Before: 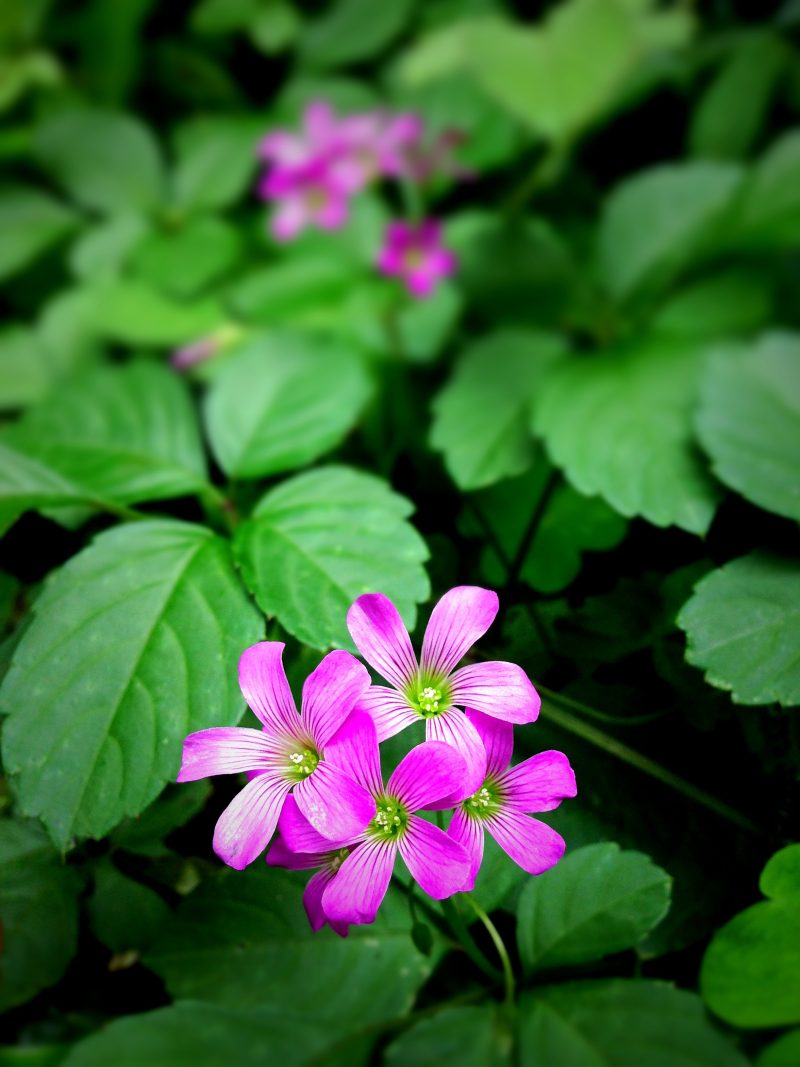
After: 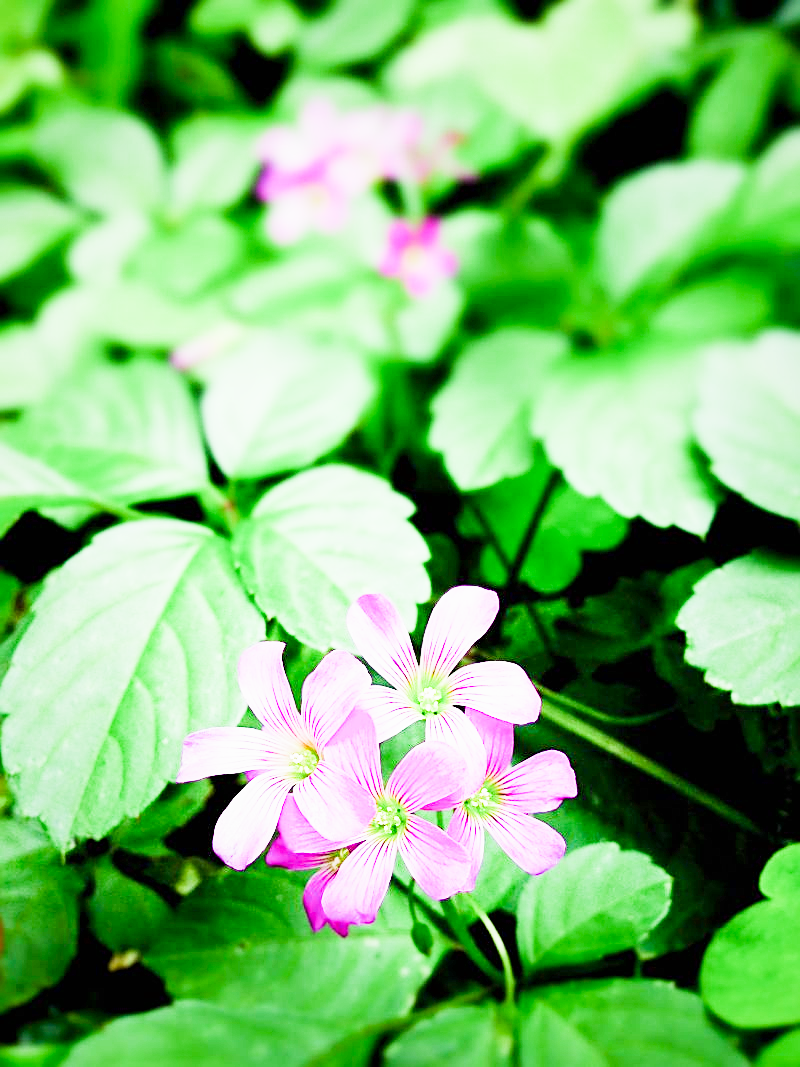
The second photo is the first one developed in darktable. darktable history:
exposure: exposure 3 EV, compensate highlight preservation false
sharpen: on, module defaults
sigmoid: on, module defaults
